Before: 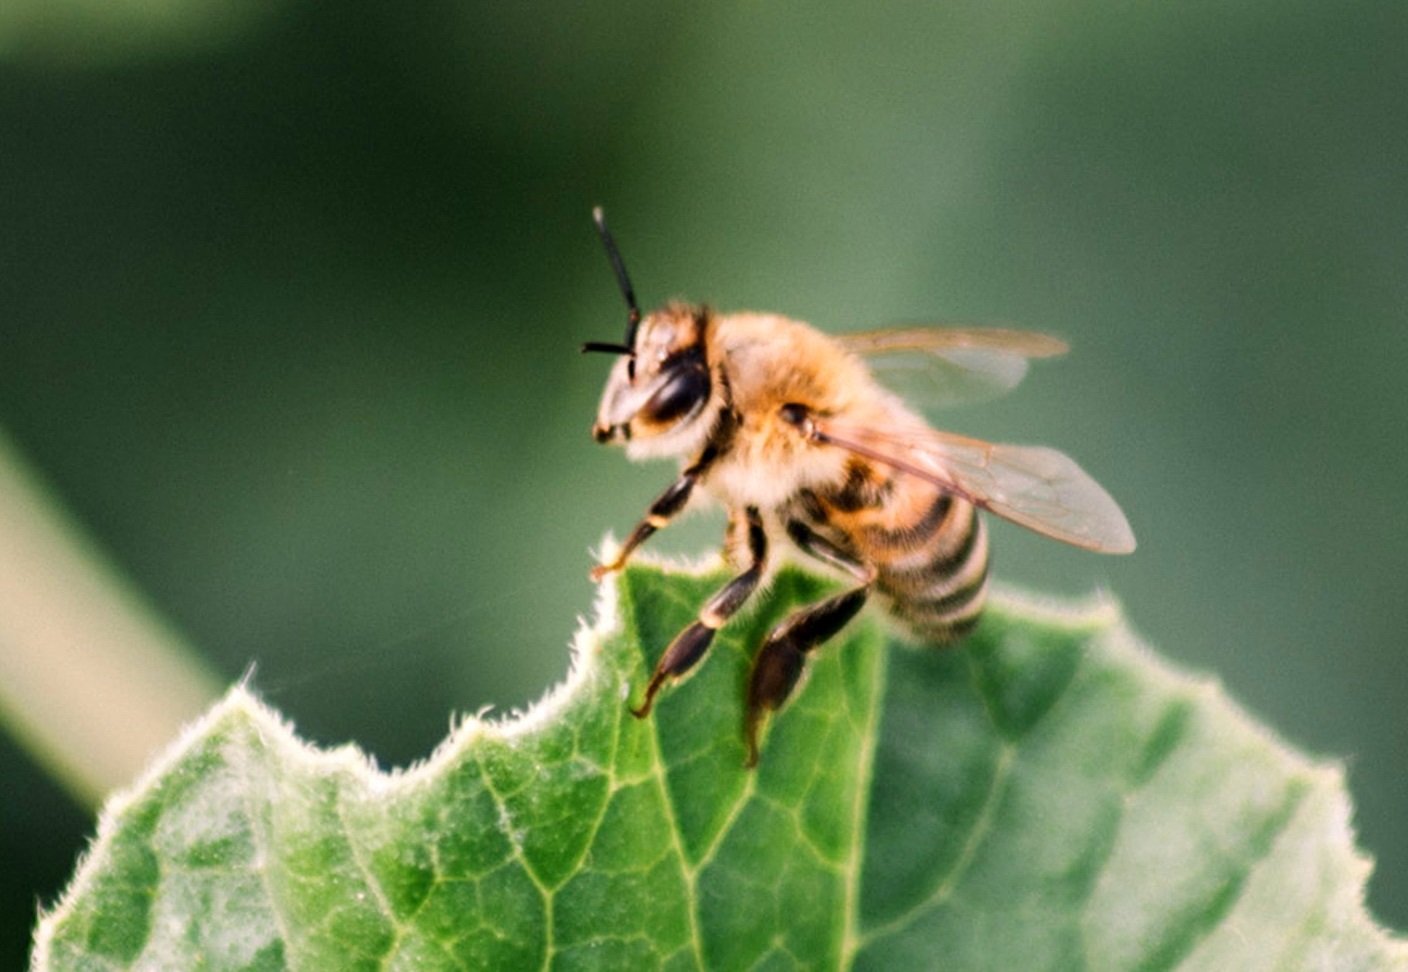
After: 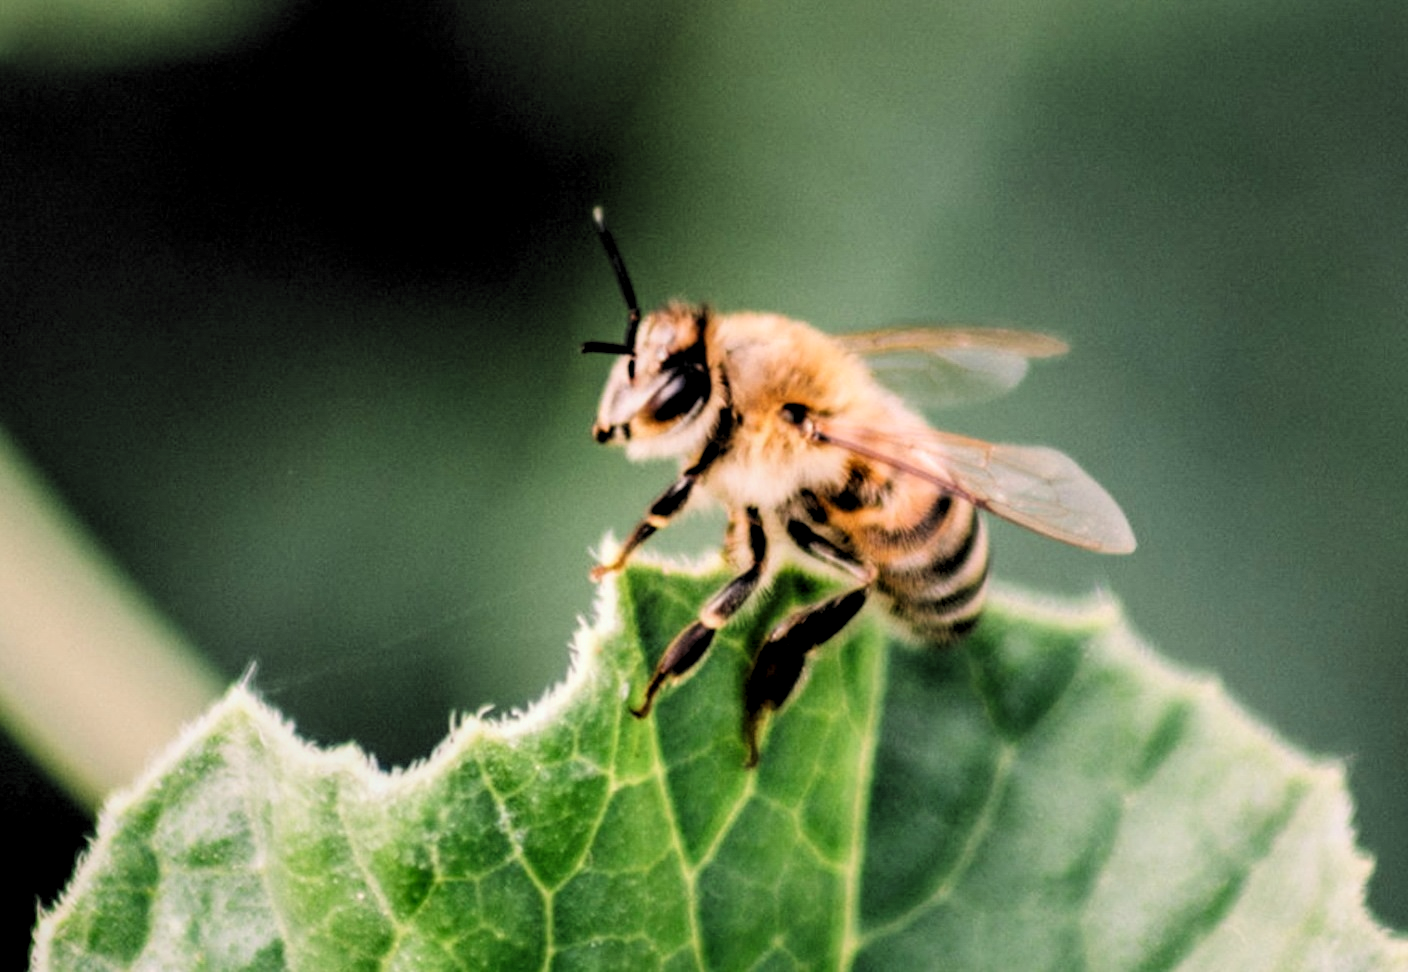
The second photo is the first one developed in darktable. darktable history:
local contrast: highlights 24%, shadows 73%, midtone range 0.748
filmic rgb: black relative exposure -5.08 EV, white relative exposure 3.49 EV, hardness 3.19, contrast 1.199, highlights saturation mix -29.7%, color science v6 (2022), enable highlight reconstruction true
